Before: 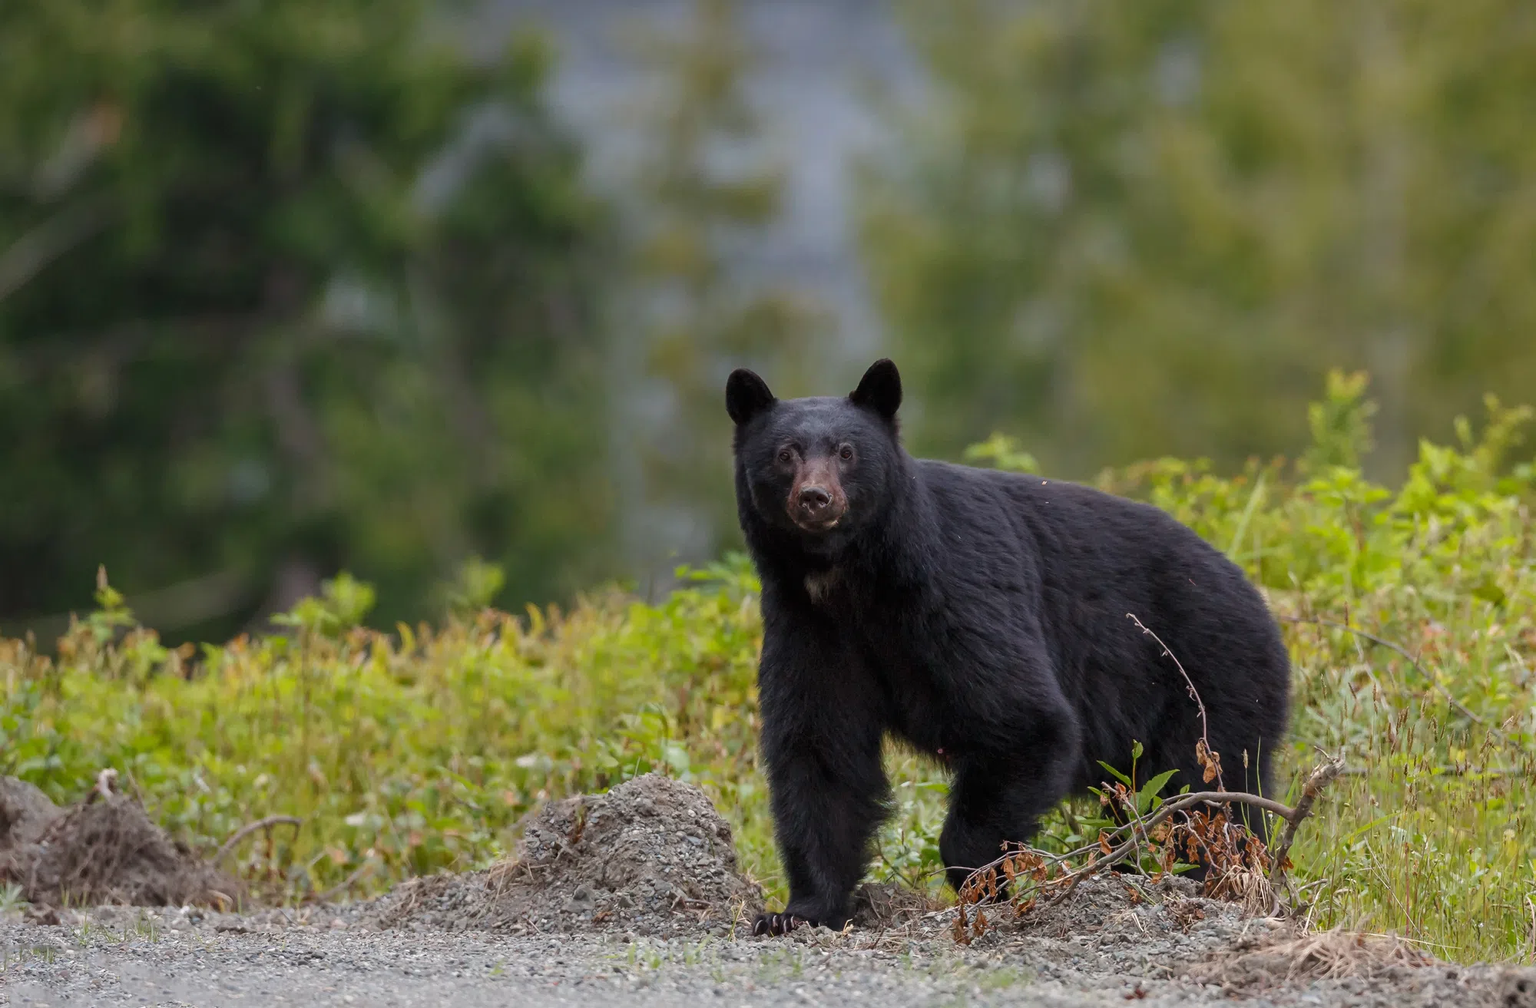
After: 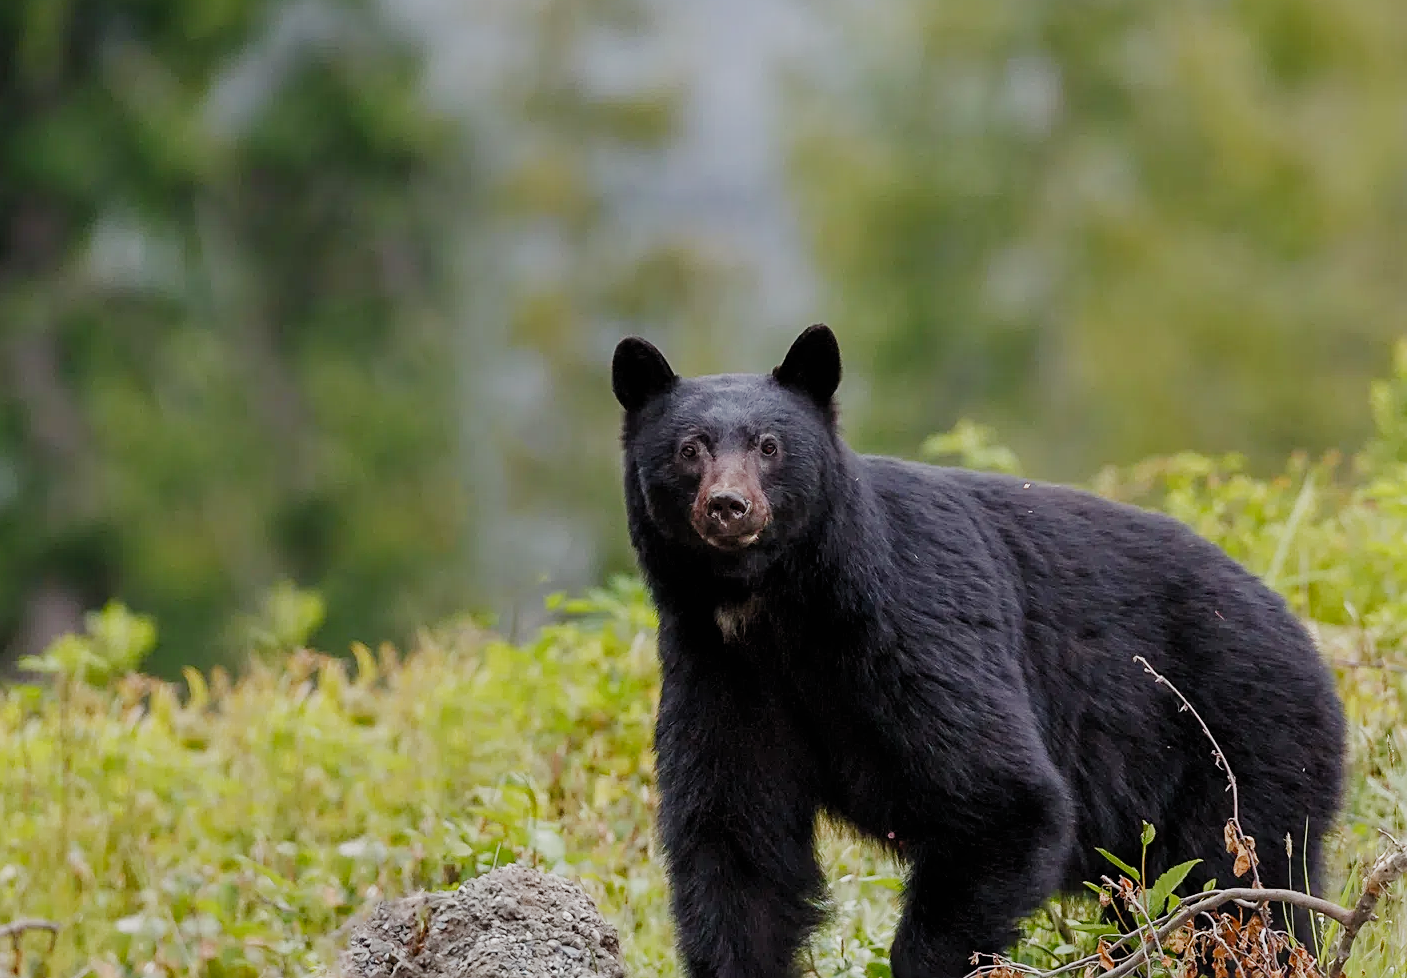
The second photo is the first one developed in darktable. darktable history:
crop and rotate: left 16.668%, top 10.961%, right 12.938%, bottom 14.524%
filmic rgb: black relative exposure -7.42 EV, white relative exposure 4.88 EV, hardness 3.4, preserve chrominance no, color science v5 (2021)
exposure: black level correction 0, exposure 0.695 EV, compensate highlight preservation false
sharpen: on, module defaults
